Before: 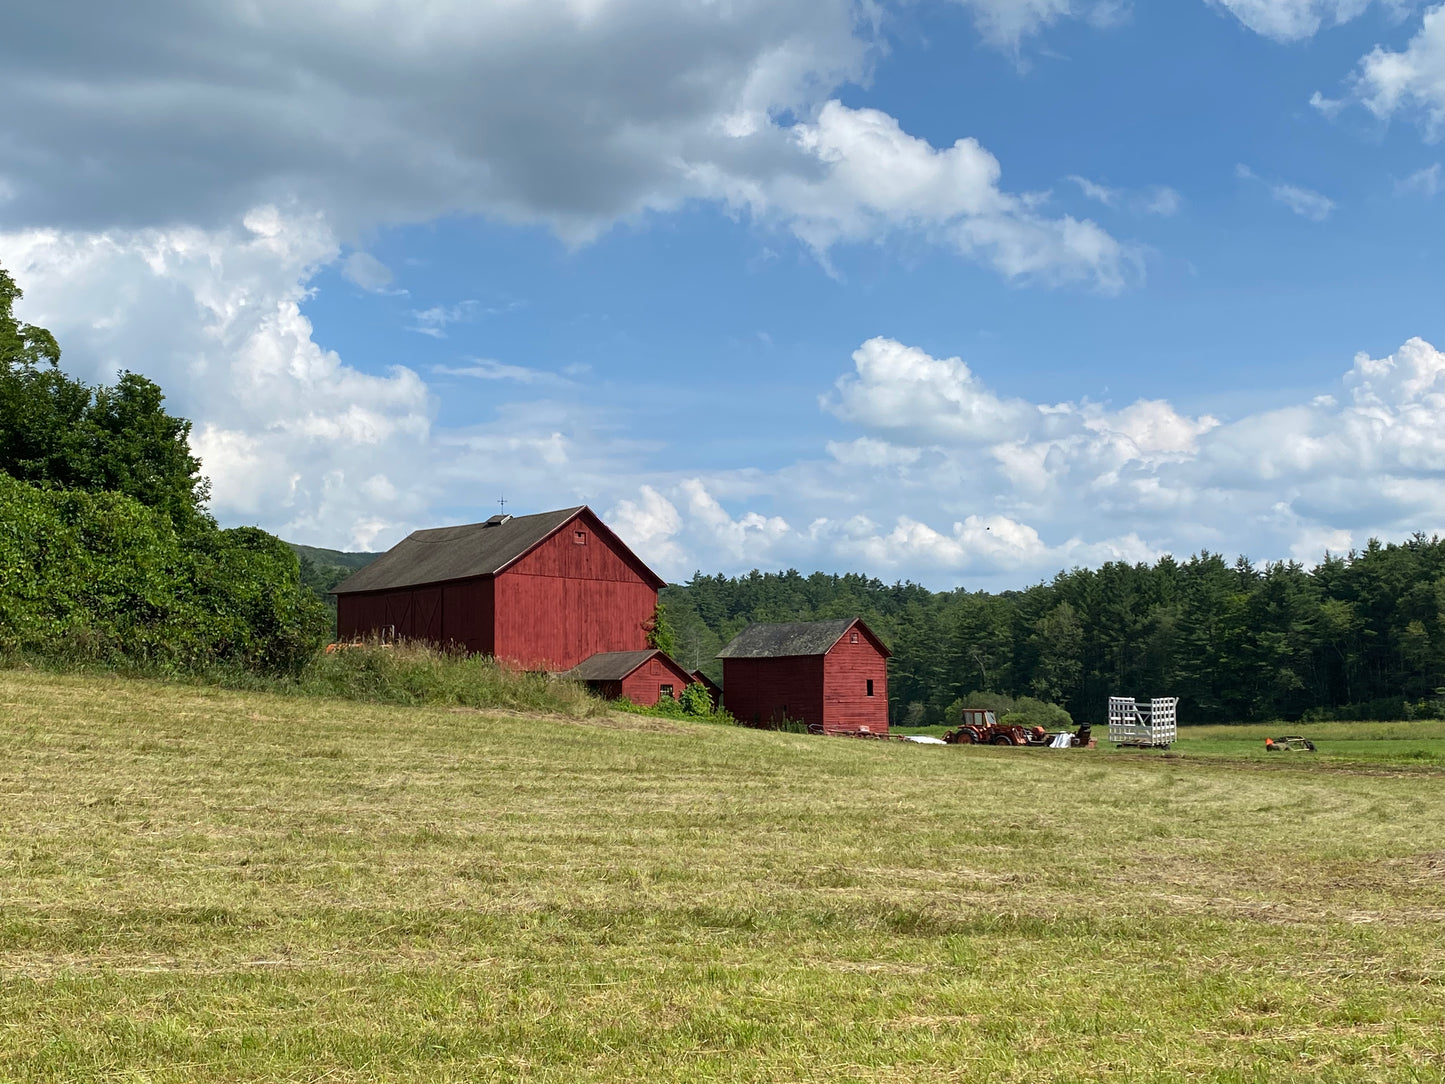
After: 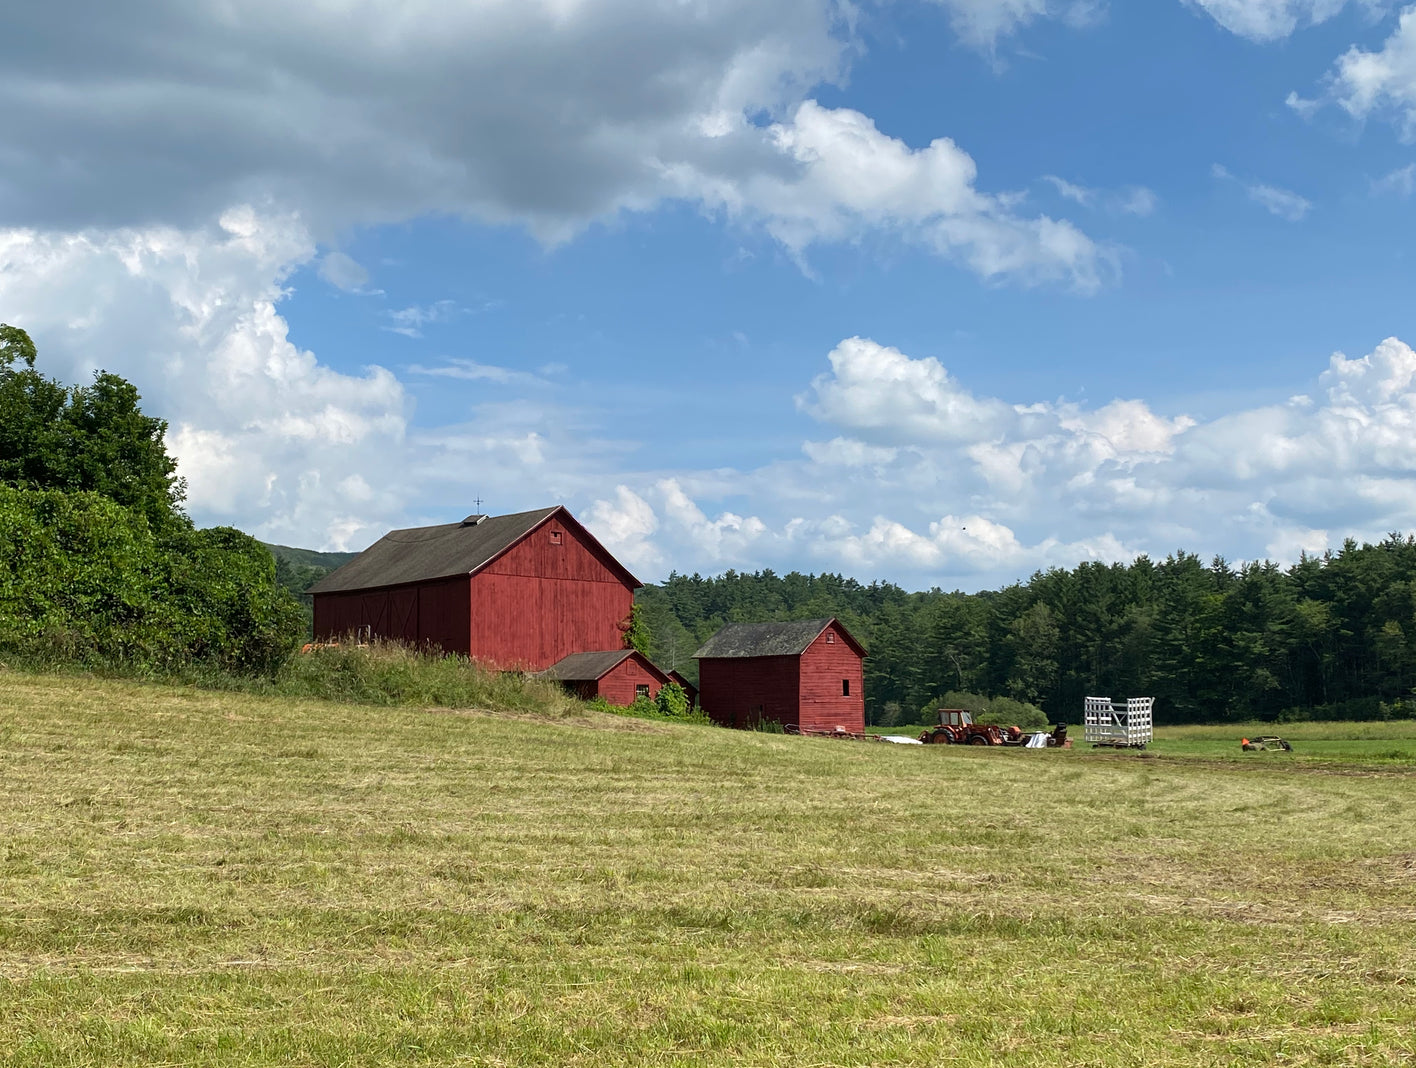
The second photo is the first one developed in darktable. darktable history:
crop: left 1.69%, right 0.27%, bottom 1.456%
